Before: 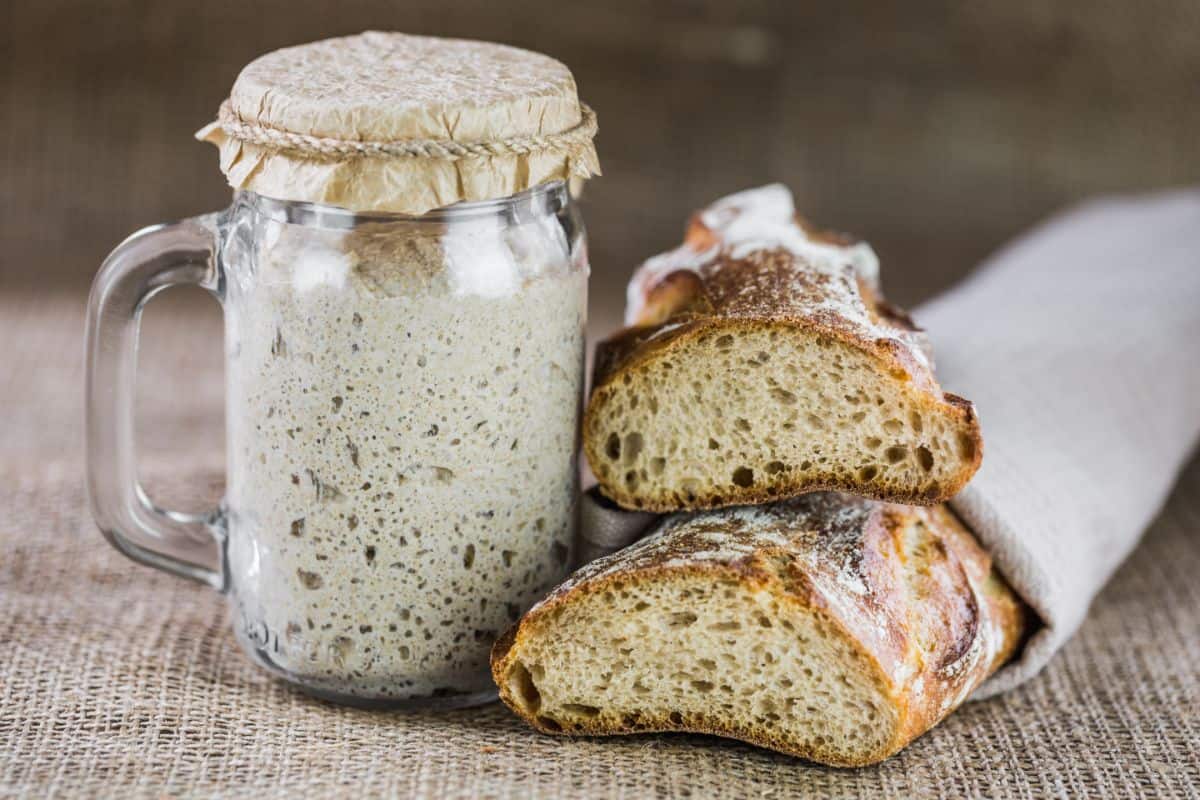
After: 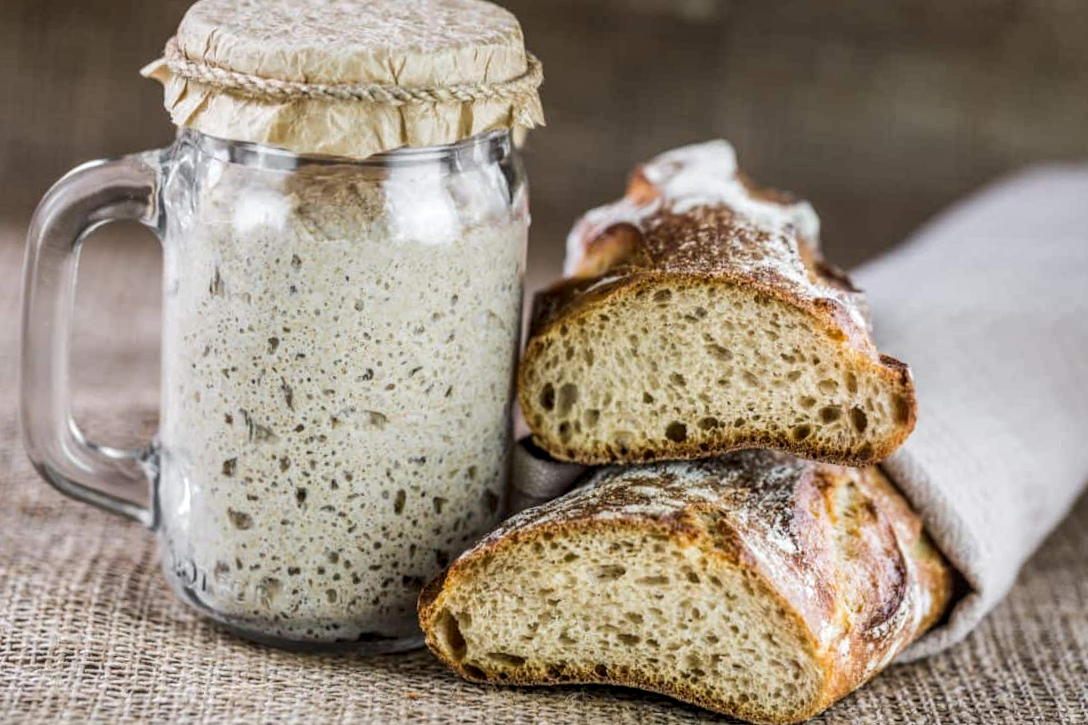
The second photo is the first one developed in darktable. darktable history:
local contrast: detail 130%
crop and rotate: angle -1.96°, left 3.097%, top 4.154%, right 1.586%, bottom 0.529%
